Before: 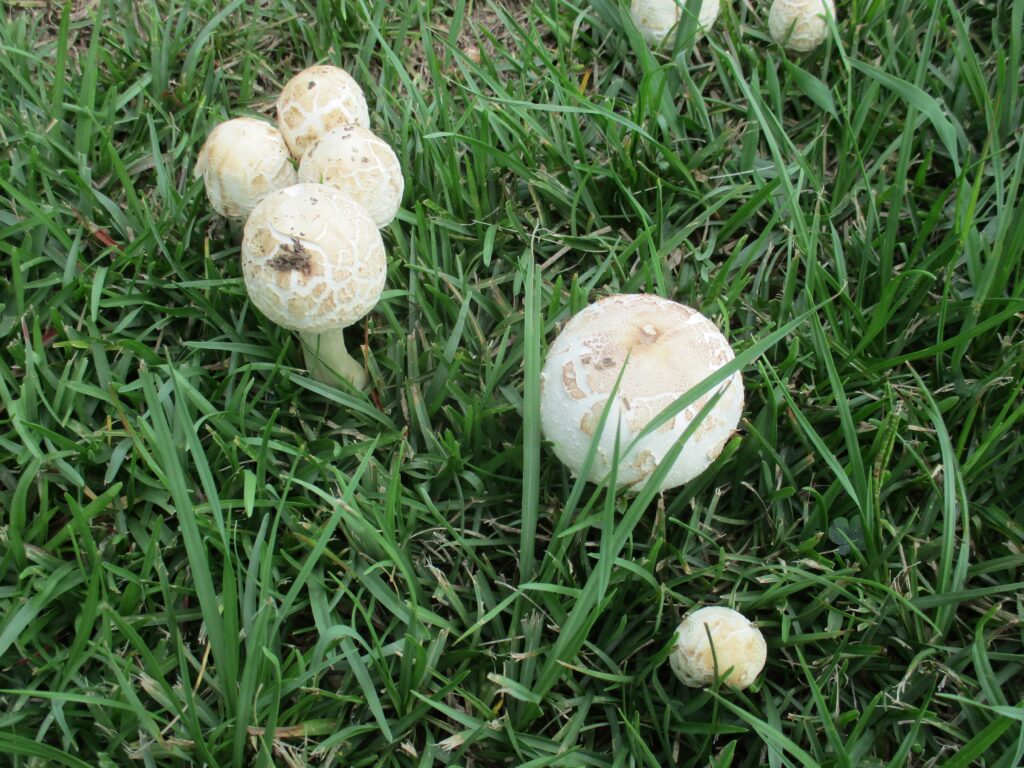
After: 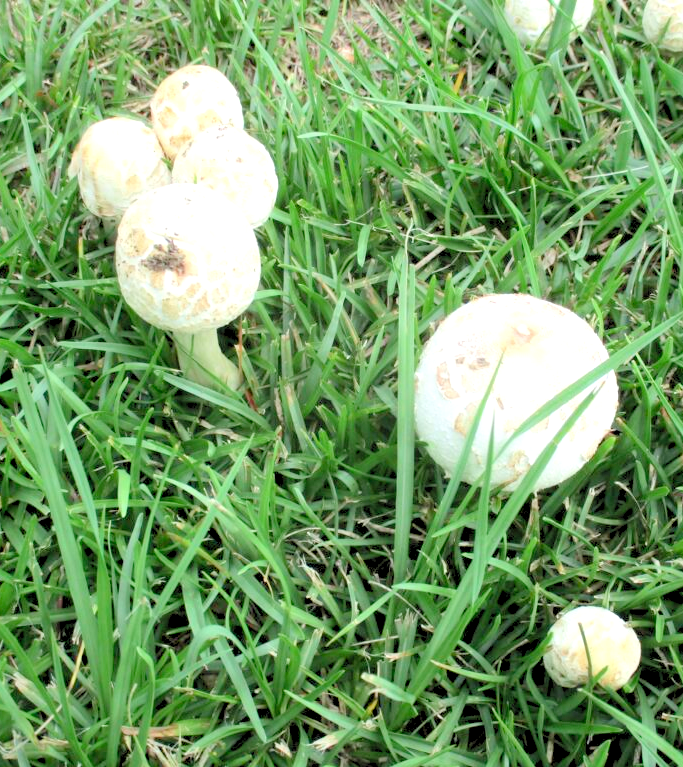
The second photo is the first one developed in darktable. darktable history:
color correction: highlights b* -0.038
exposure: exposure 0.602 EV, compensate exposure bias true, compensate highlight preservation false
levels: levels [0.072, 0.414, 0.976]
crop and rotate: left 12.393%, right 20.825%
